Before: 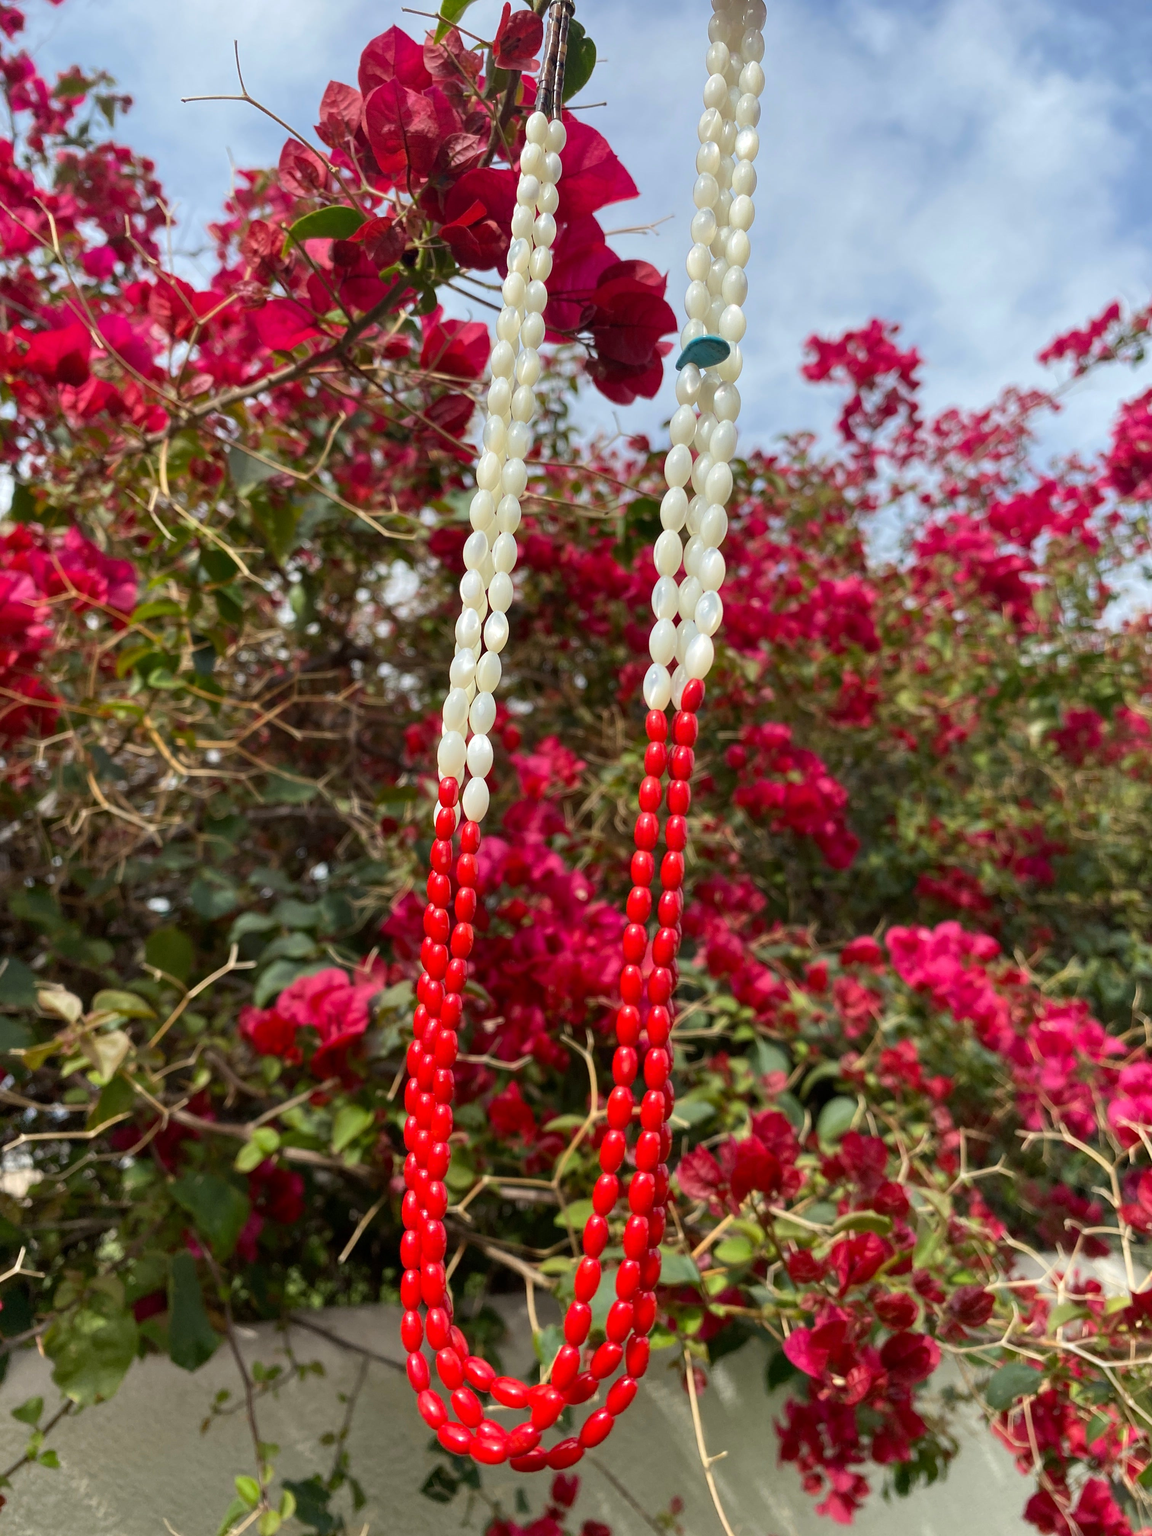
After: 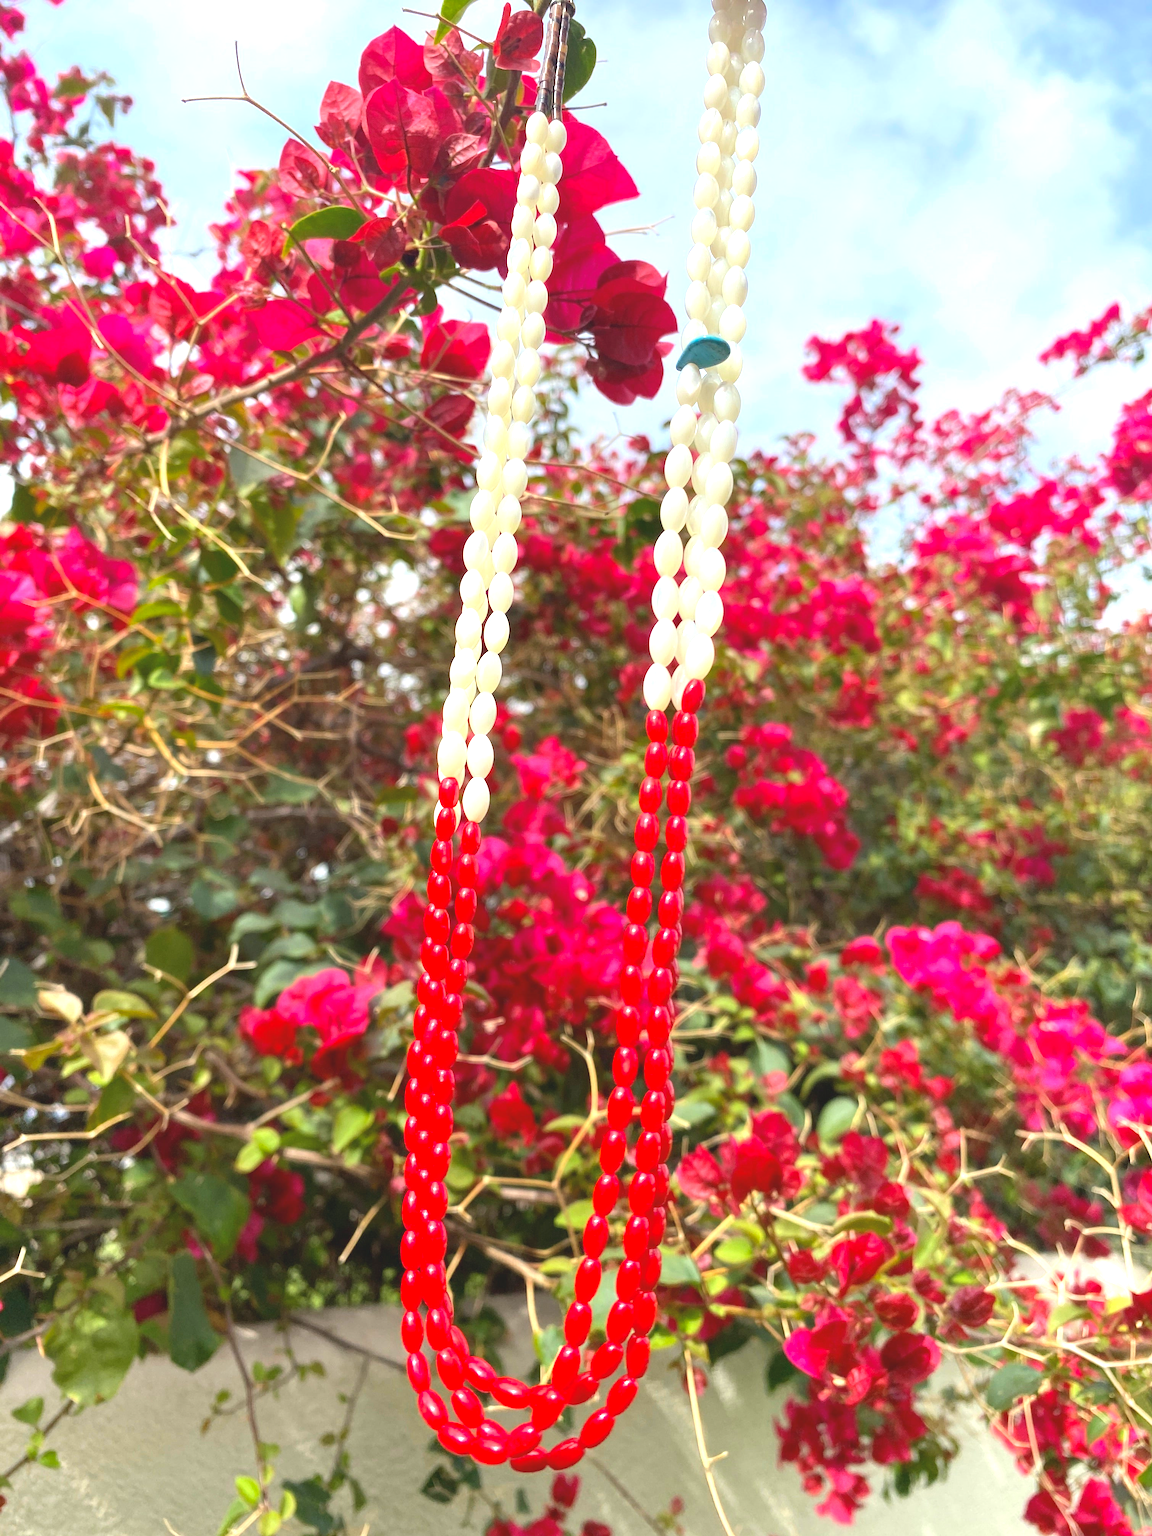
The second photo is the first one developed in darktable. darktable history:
contrast brightness saturation: contrast -0.1, brightness 0.05, saturation 0.08
exposure: black level correction -0.002, exposure 1.115 EV, compensate highlight preservation false
